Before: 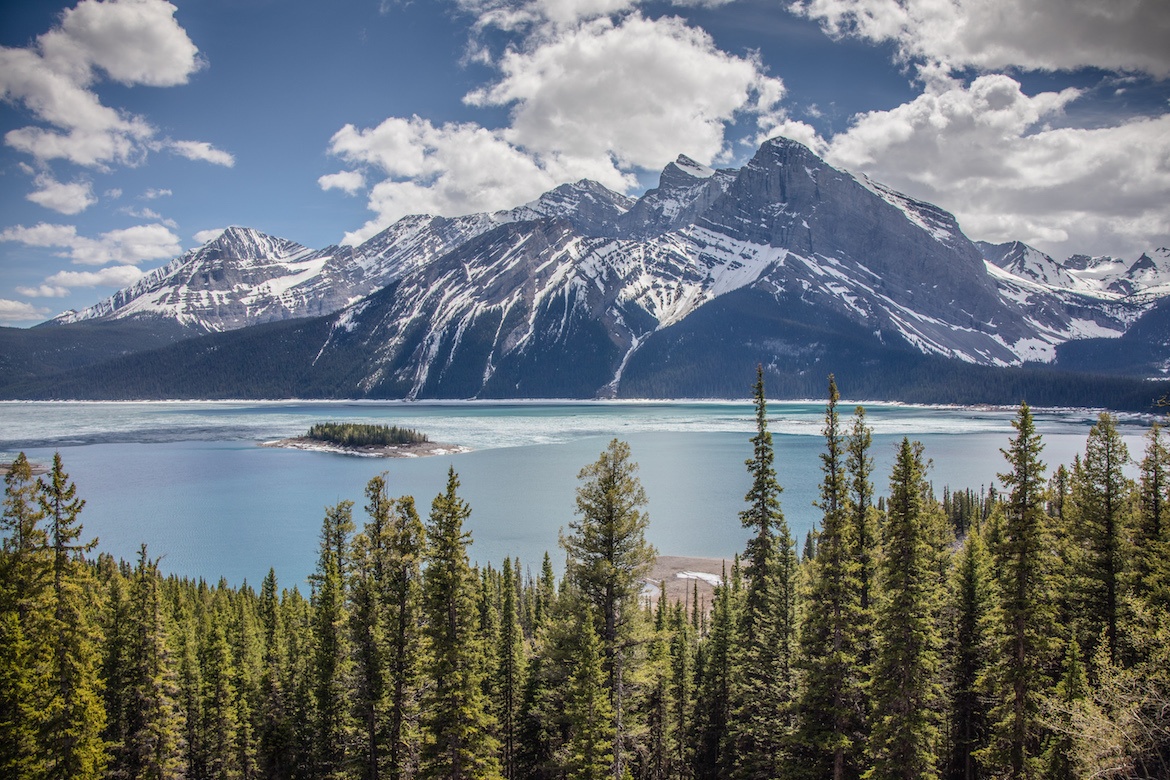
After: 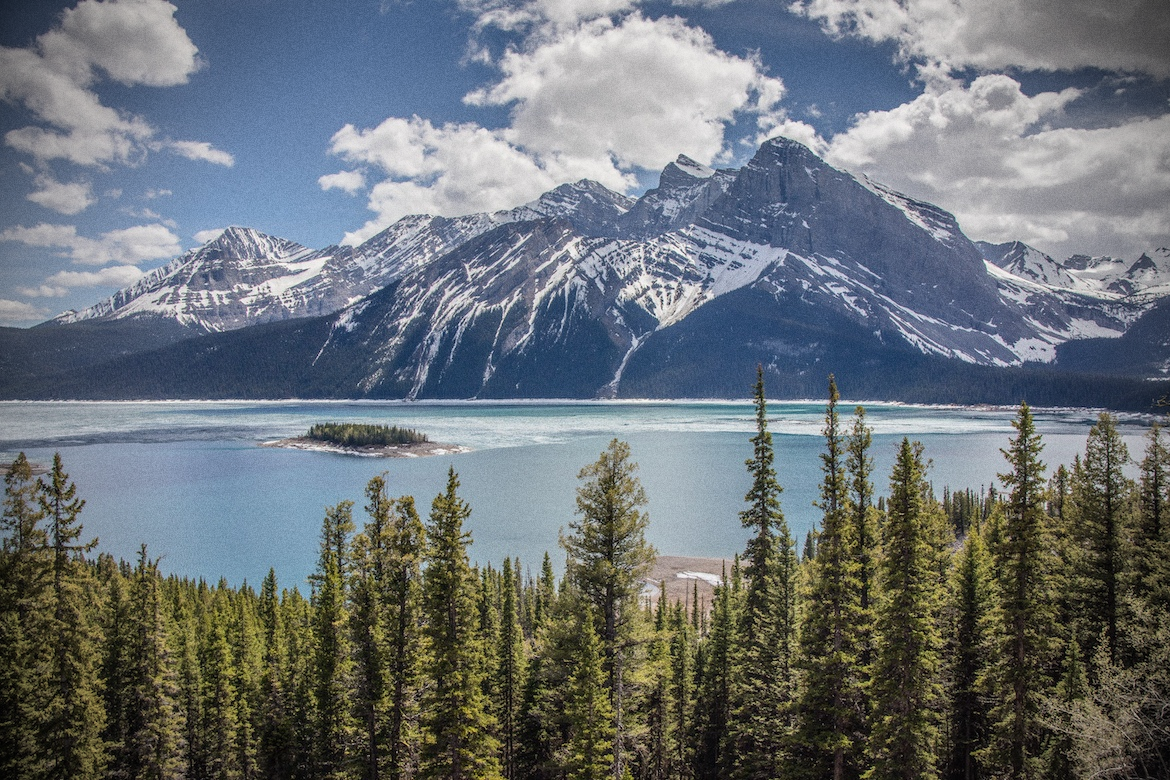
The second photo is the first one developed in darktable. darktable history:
vignetting: fall-off start 71.74%
grain: coarseness 0.47 ISO
